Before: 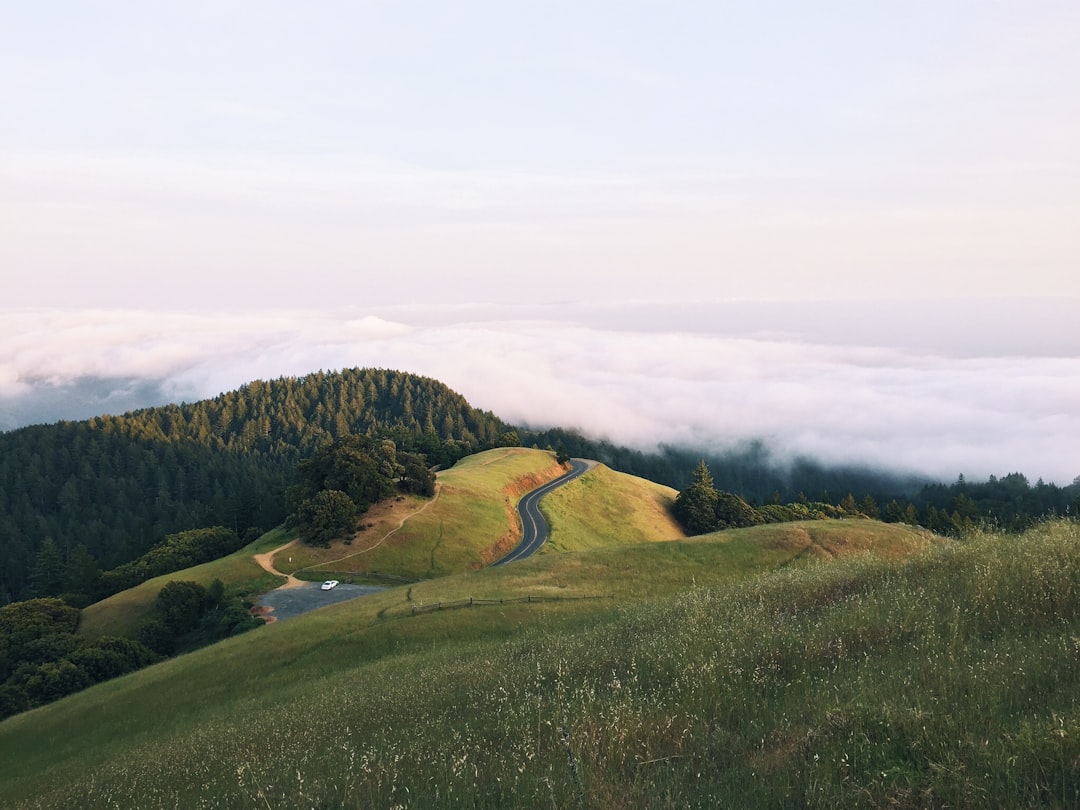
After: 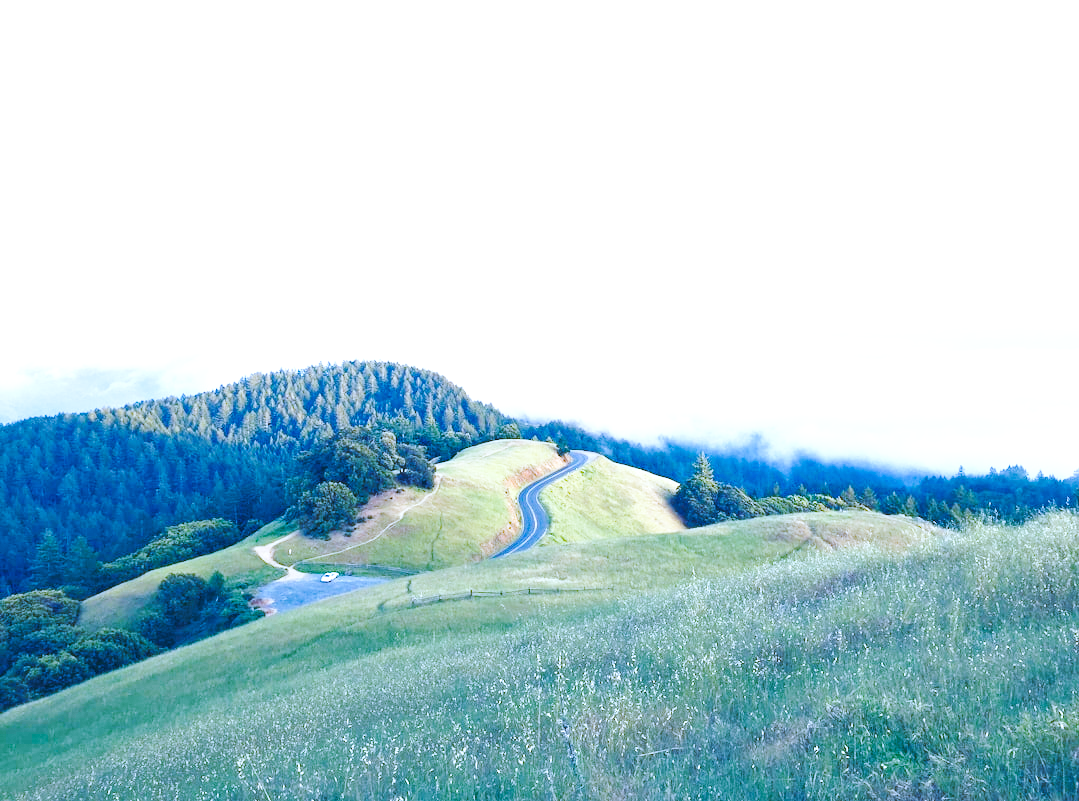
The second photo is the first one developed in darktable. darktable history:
crop: top 1.049%, right 0.001%
color balance rgb: perceptual saturation grading › global saturation 35%, perceptual saturation grading › highlights -30%, perceptual saturation grading › shadows 35%, perceptual brilliance grading › global brilliance 3%, perceptual brilliance grading › highlights -3%, perceptual brilliance grading › shadows 3%
exposure: black level correction 0.001, exposure 1.129 EV, compensate exposure bias true, compensate highlight preservation false
base curve: curves: ch0 [(0, 0.007) (0.028, 0.063) (0.121, 0.311) (0.46, 0.743) (0.859, 0.957) (1, 1)], preserve colors none
local contrast: highlights 100%, shadows 100%, detail 120%, midtone range 0.2
white balance: red 0.766, blue 1.537
